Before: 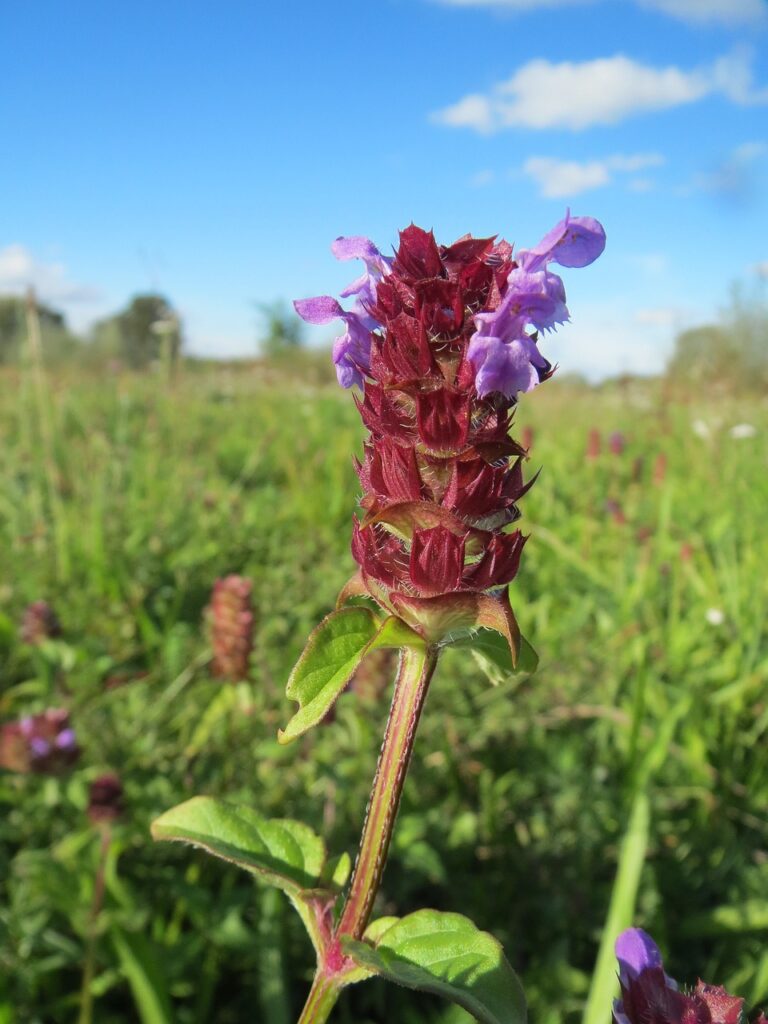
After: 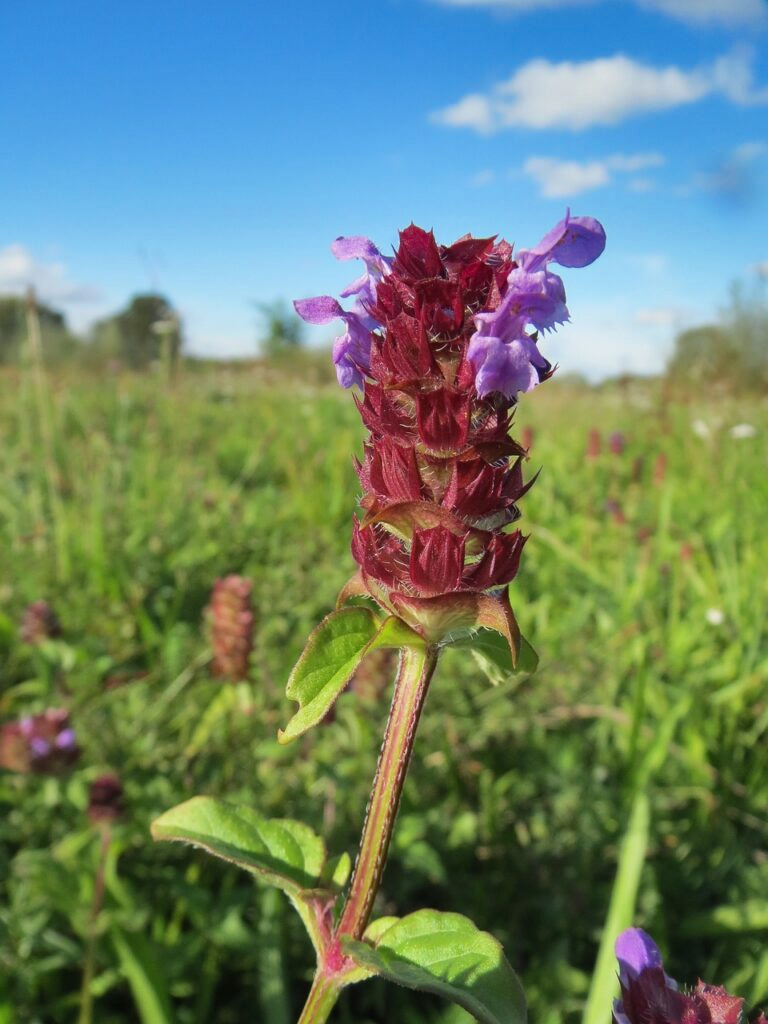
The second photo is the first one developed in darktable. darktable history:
shadows and highlights: radius 118.01, shadows 41.99, highlights -62.33, soften with gaussian
